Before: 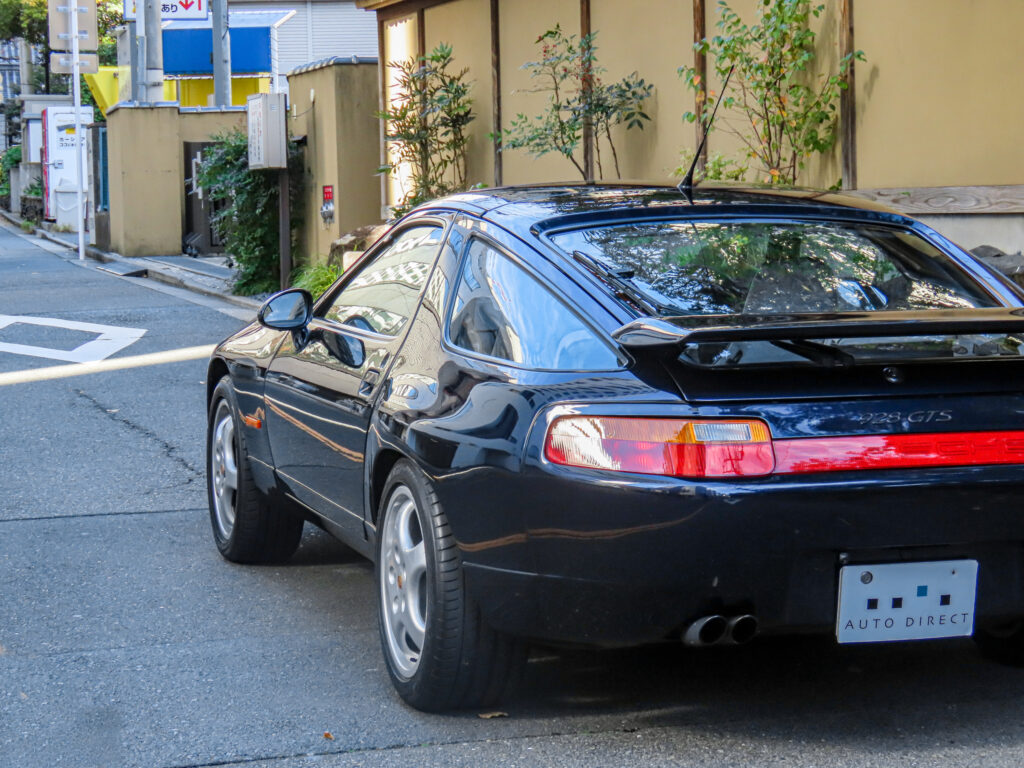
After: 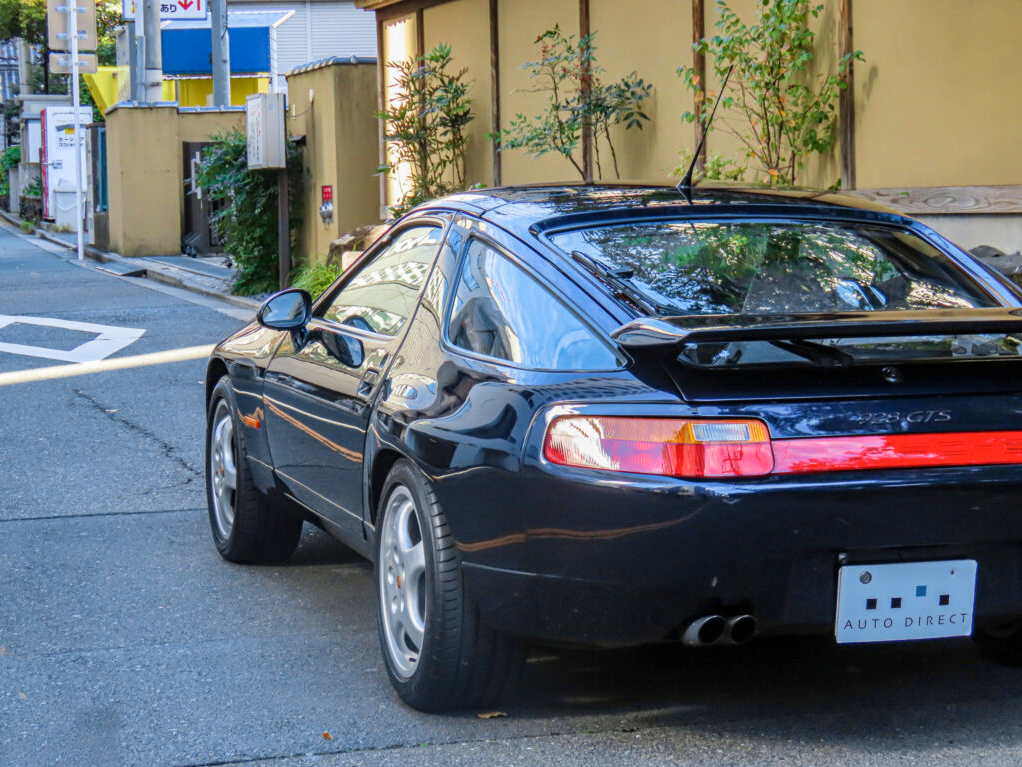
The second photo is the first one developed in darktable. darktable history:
crop and rotate: left 0.145%, bottom 0.005%
velvia: on, module defaults
shadows and highlights: radius 118.75, shadows 41.45, highlights -61.7, soften with gaussian
